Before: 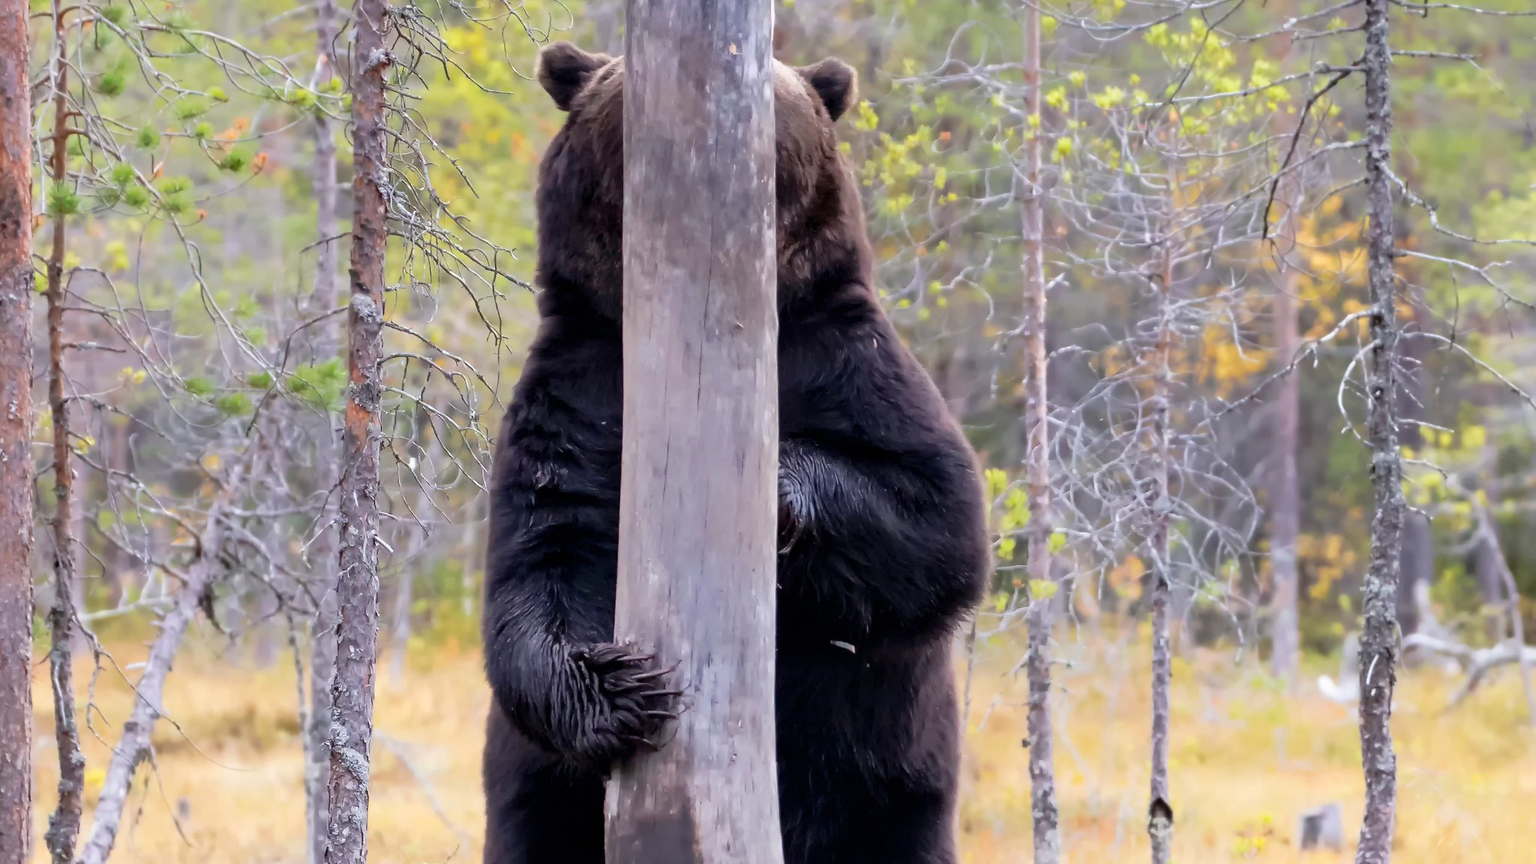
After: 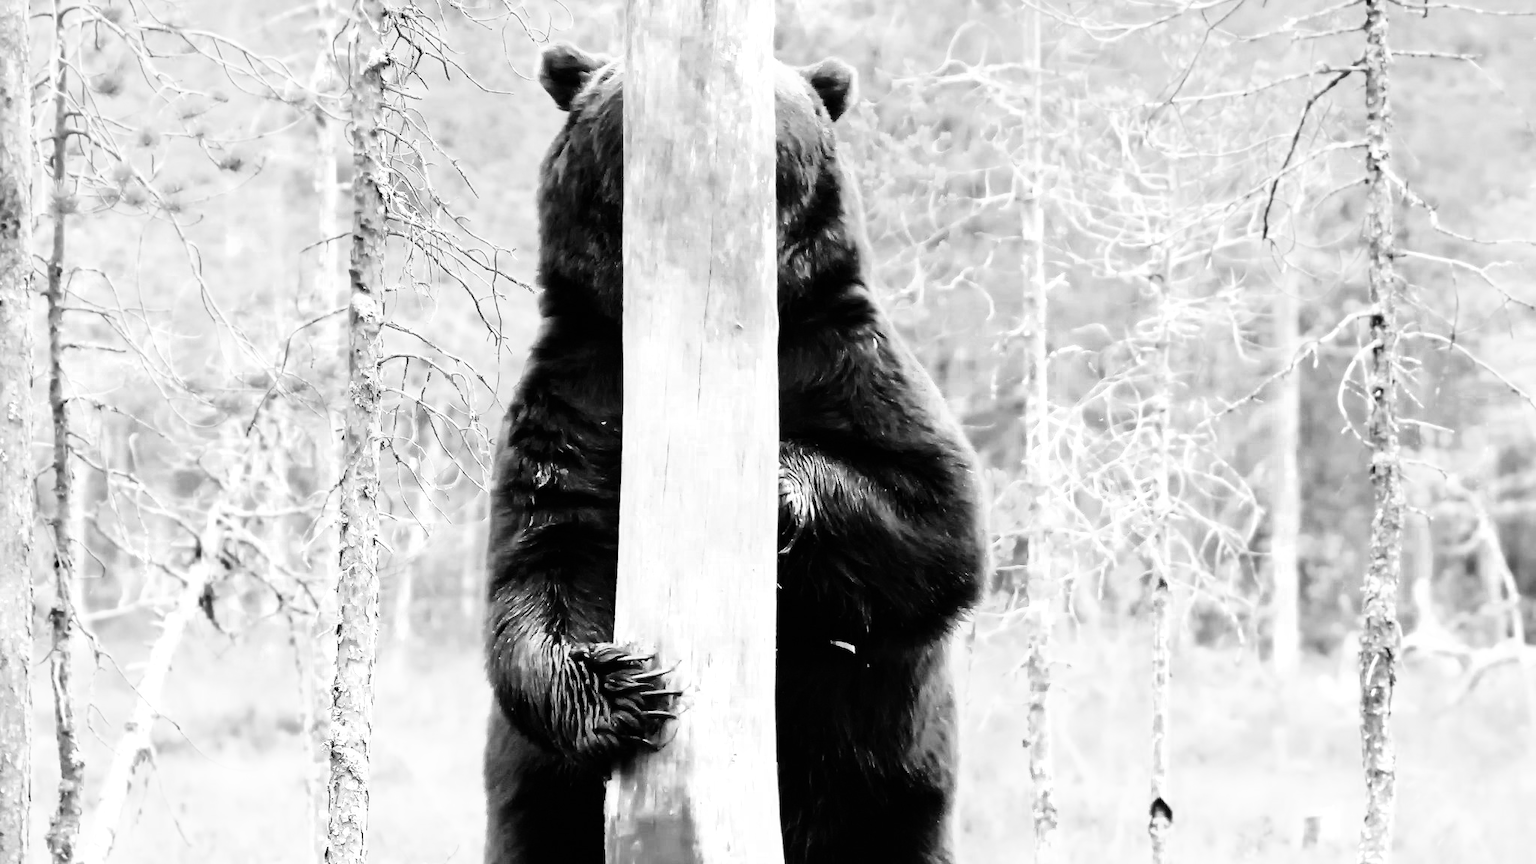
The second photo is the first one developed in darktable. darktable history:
base curve: curves: ch0 [(0, 0) (0.007, 0.004) (0.027, 0.03) (0.046, 0.07) (0.207, 0.54) (0.442, 0.872) (0.673, 0.972) (1, 1)], preserve colors none
color zones: curves: ch0 [(0, 0.613) (0.01, 0.613) (0.245, 0.448) (0.498, 0.529) (0.642, 0.665) (0.879, 0.777) (0.99, 0.613)]; ch1 [(0, 0) (0.143, 0) (0.286, 0) (0.429, 0) (0.571, 0) (0.714, 0) (0.857, 0)]
